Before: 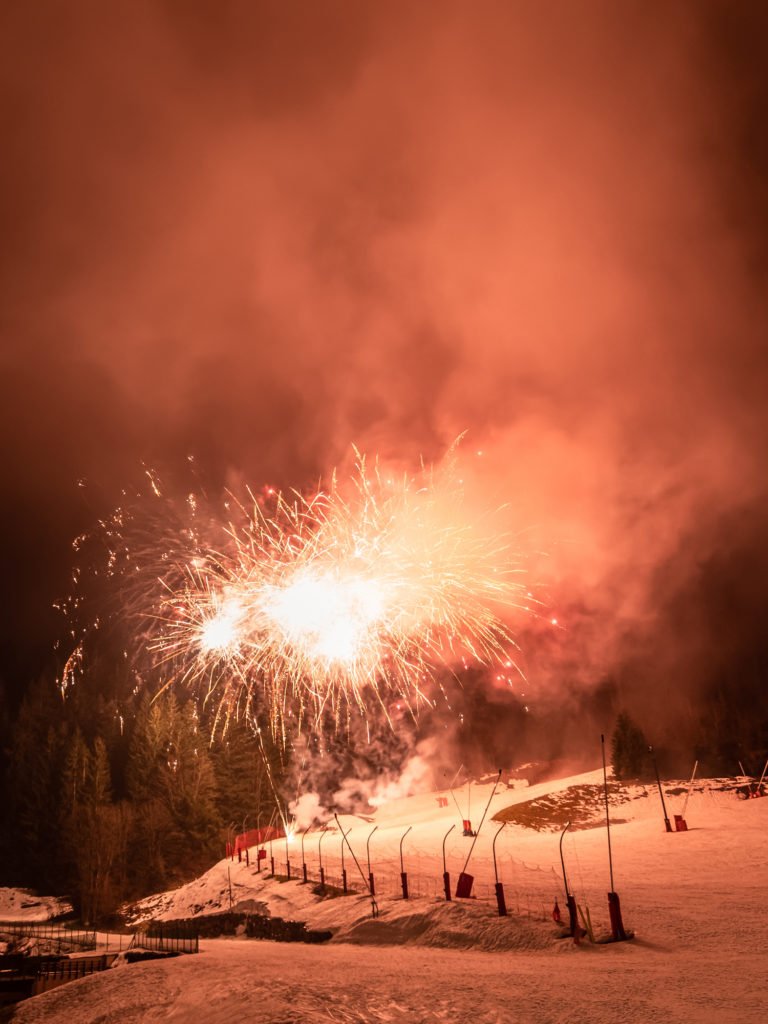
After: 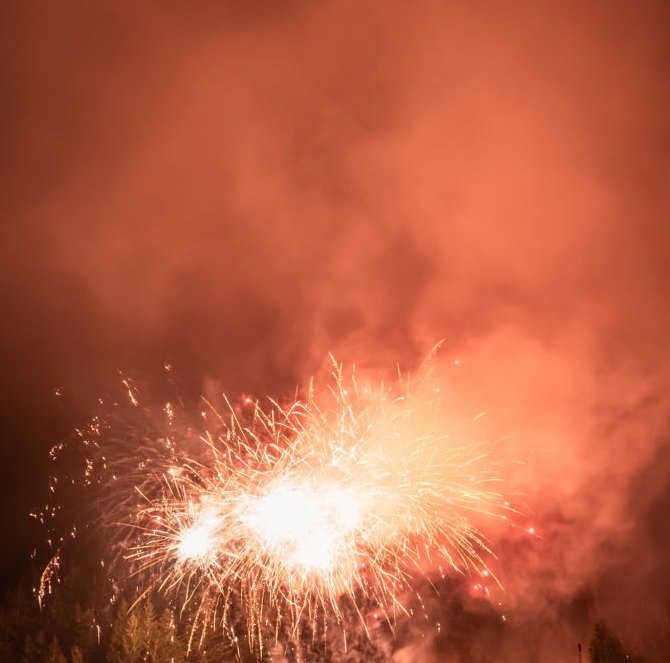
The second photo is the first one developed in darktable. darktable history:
crop: left 3.063%, top 8.927%, right 9.671%, bottom 26.253%
tone equalizer: edges refinement/feathering 500, mask exposure compensation -1.57 EV, preserve details no
